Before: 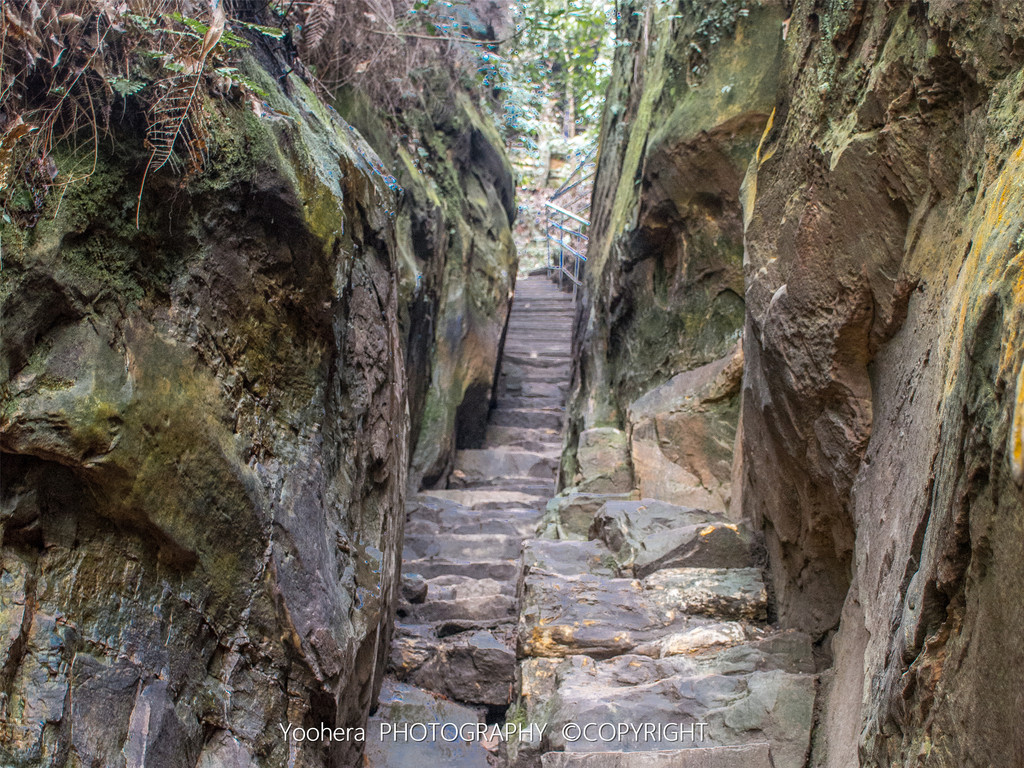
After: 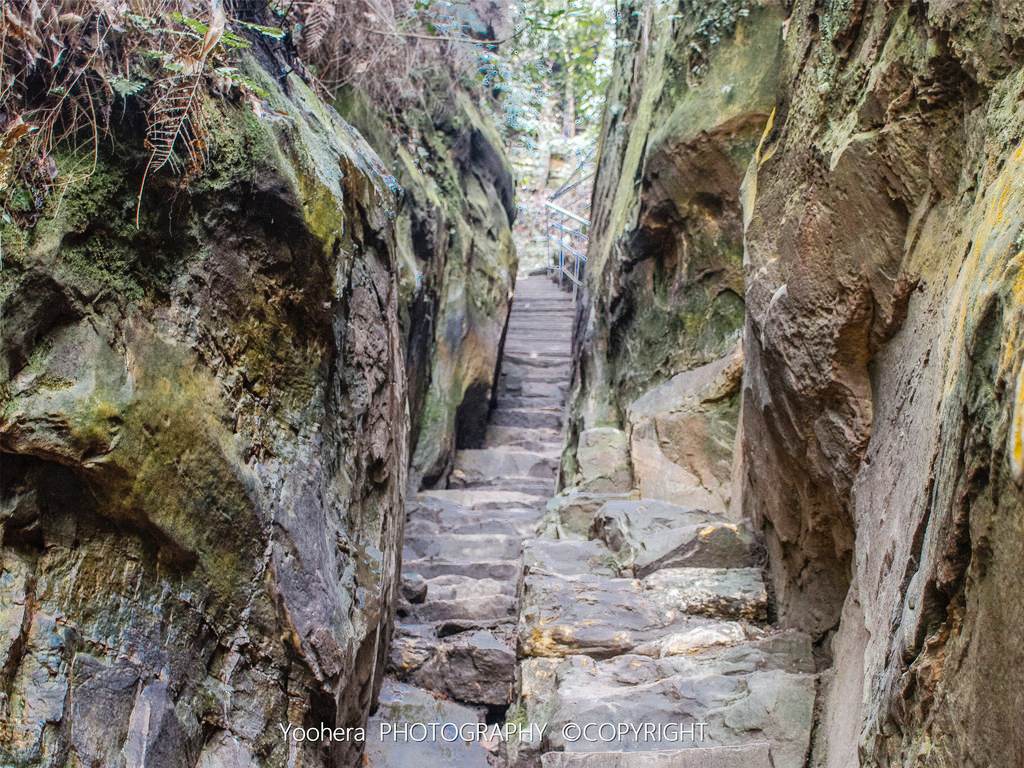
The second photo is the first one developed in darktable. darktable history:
white balance: red 0.982, blue 1.018
tone curve: curves: ch0 [(0, 0) (0.003, 0.012) (0.011, 0.02) (0.025, 0.032) (0.044, 0.046) (0.069, 0.06) (0.1, 0.09) (0.136, 0.133) (0.177, 0.182) (0.224, 0.247) (0.277, 0.316) (0.335, 0.396) (0.399, 0.48) (0.468, 0.568) (0.543, 0.646) (0.623, 0.717) (0.709, 0.777) (0.801, 0.846) (0.898, 0.912) (1, 1)], preserve colors none
shadows and highlights: low approximation 0.01, soften with gaussian
